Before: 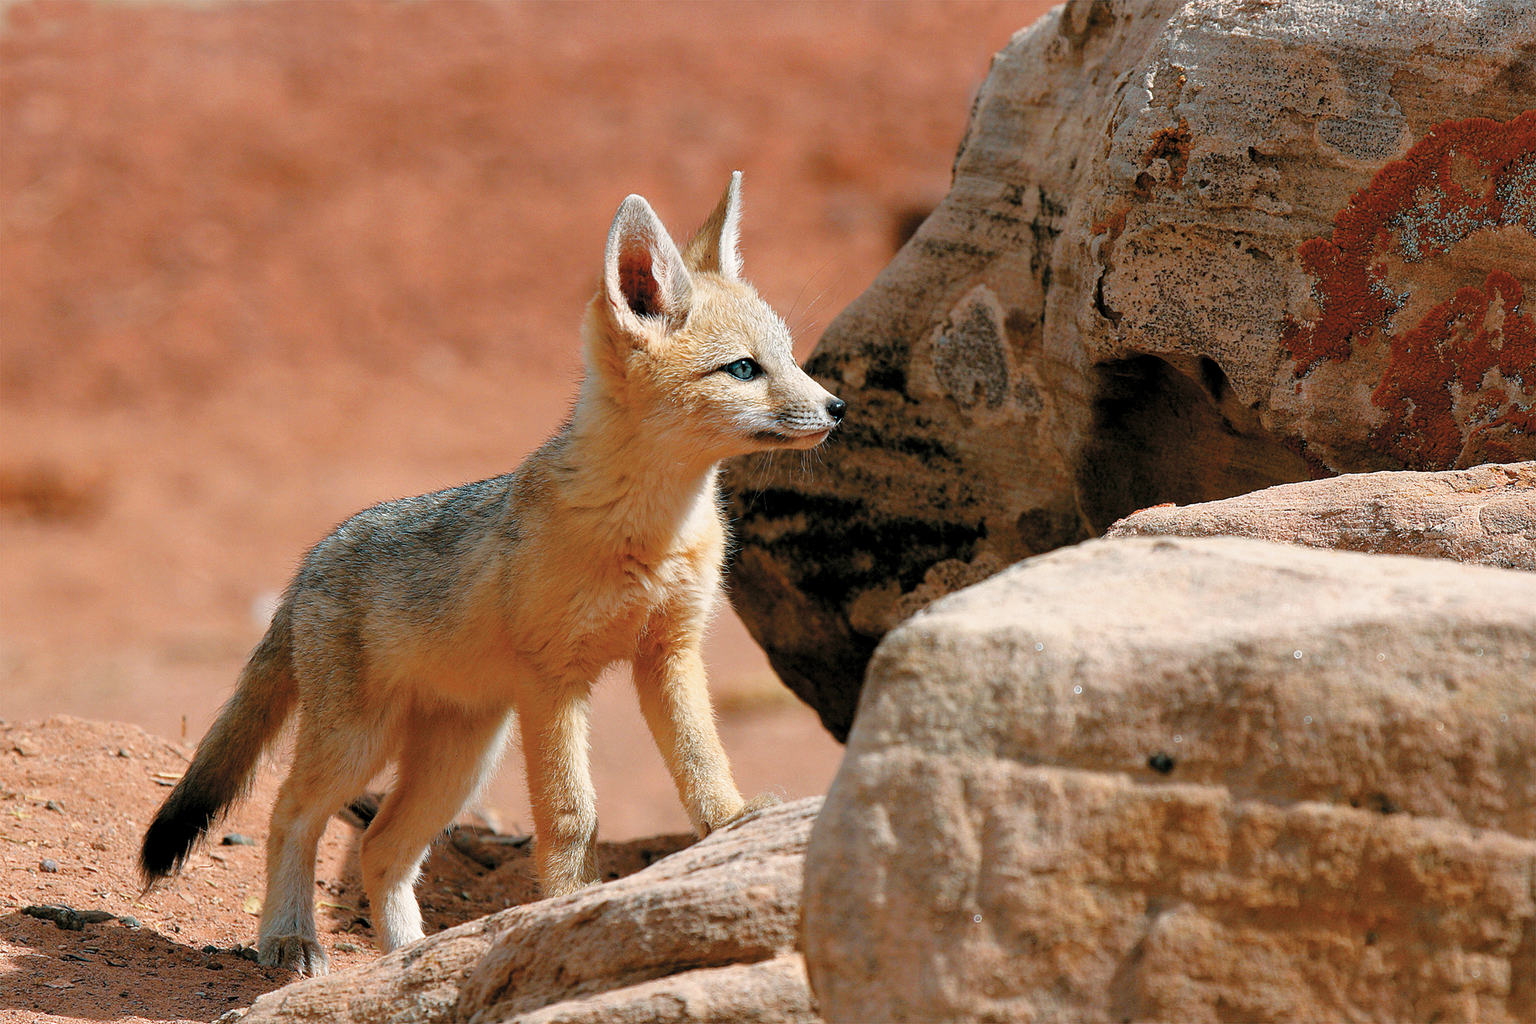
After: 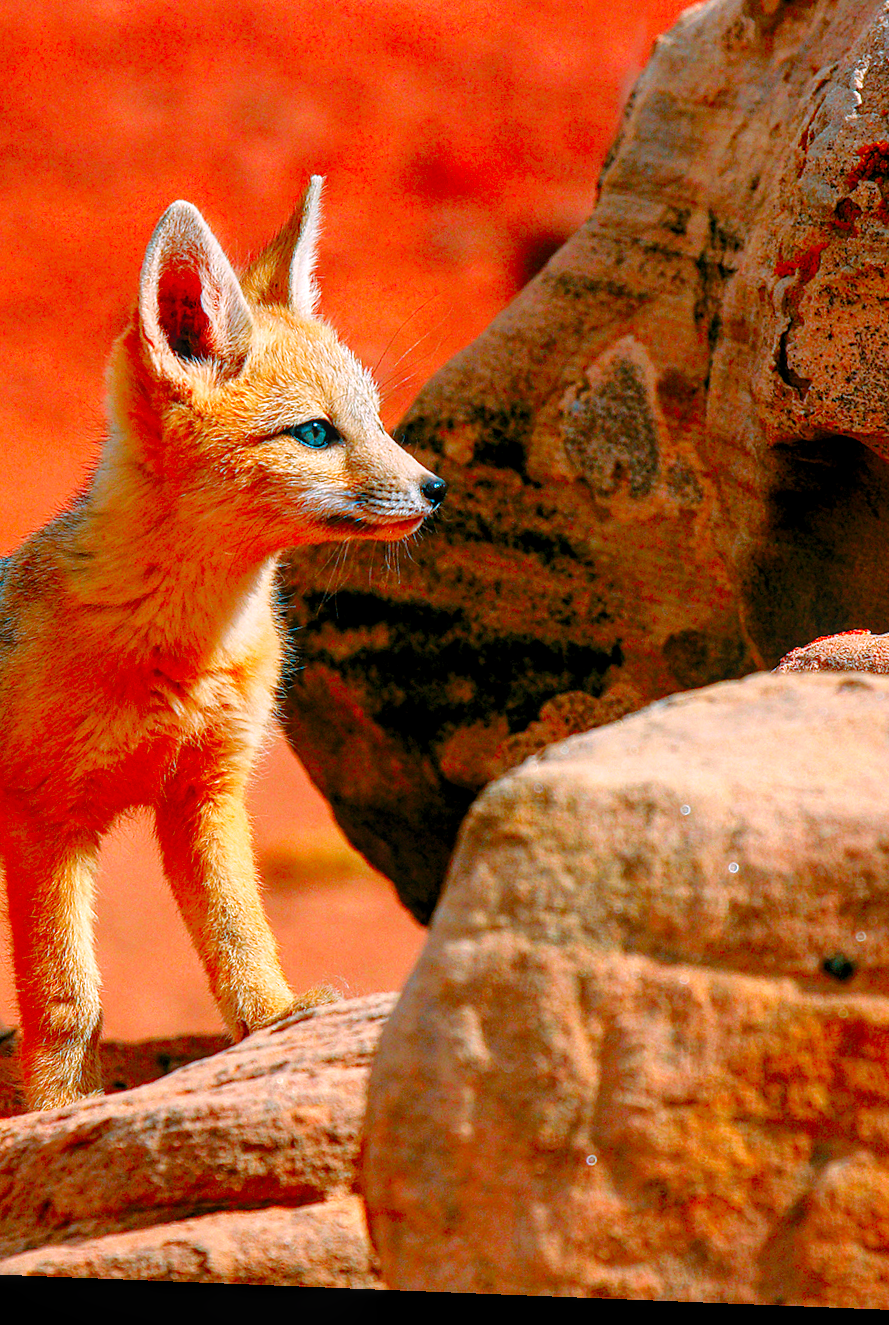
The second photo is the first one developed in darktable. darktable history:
crop: left 33.452%, top 6.025%, right 23.155%
color correction: highlights a* 1.59, highlights b* -1.7, saturation 2.48
local contrast: on, module defaults
rotate and perspective: rotation 2.27°, automatic cropping off
